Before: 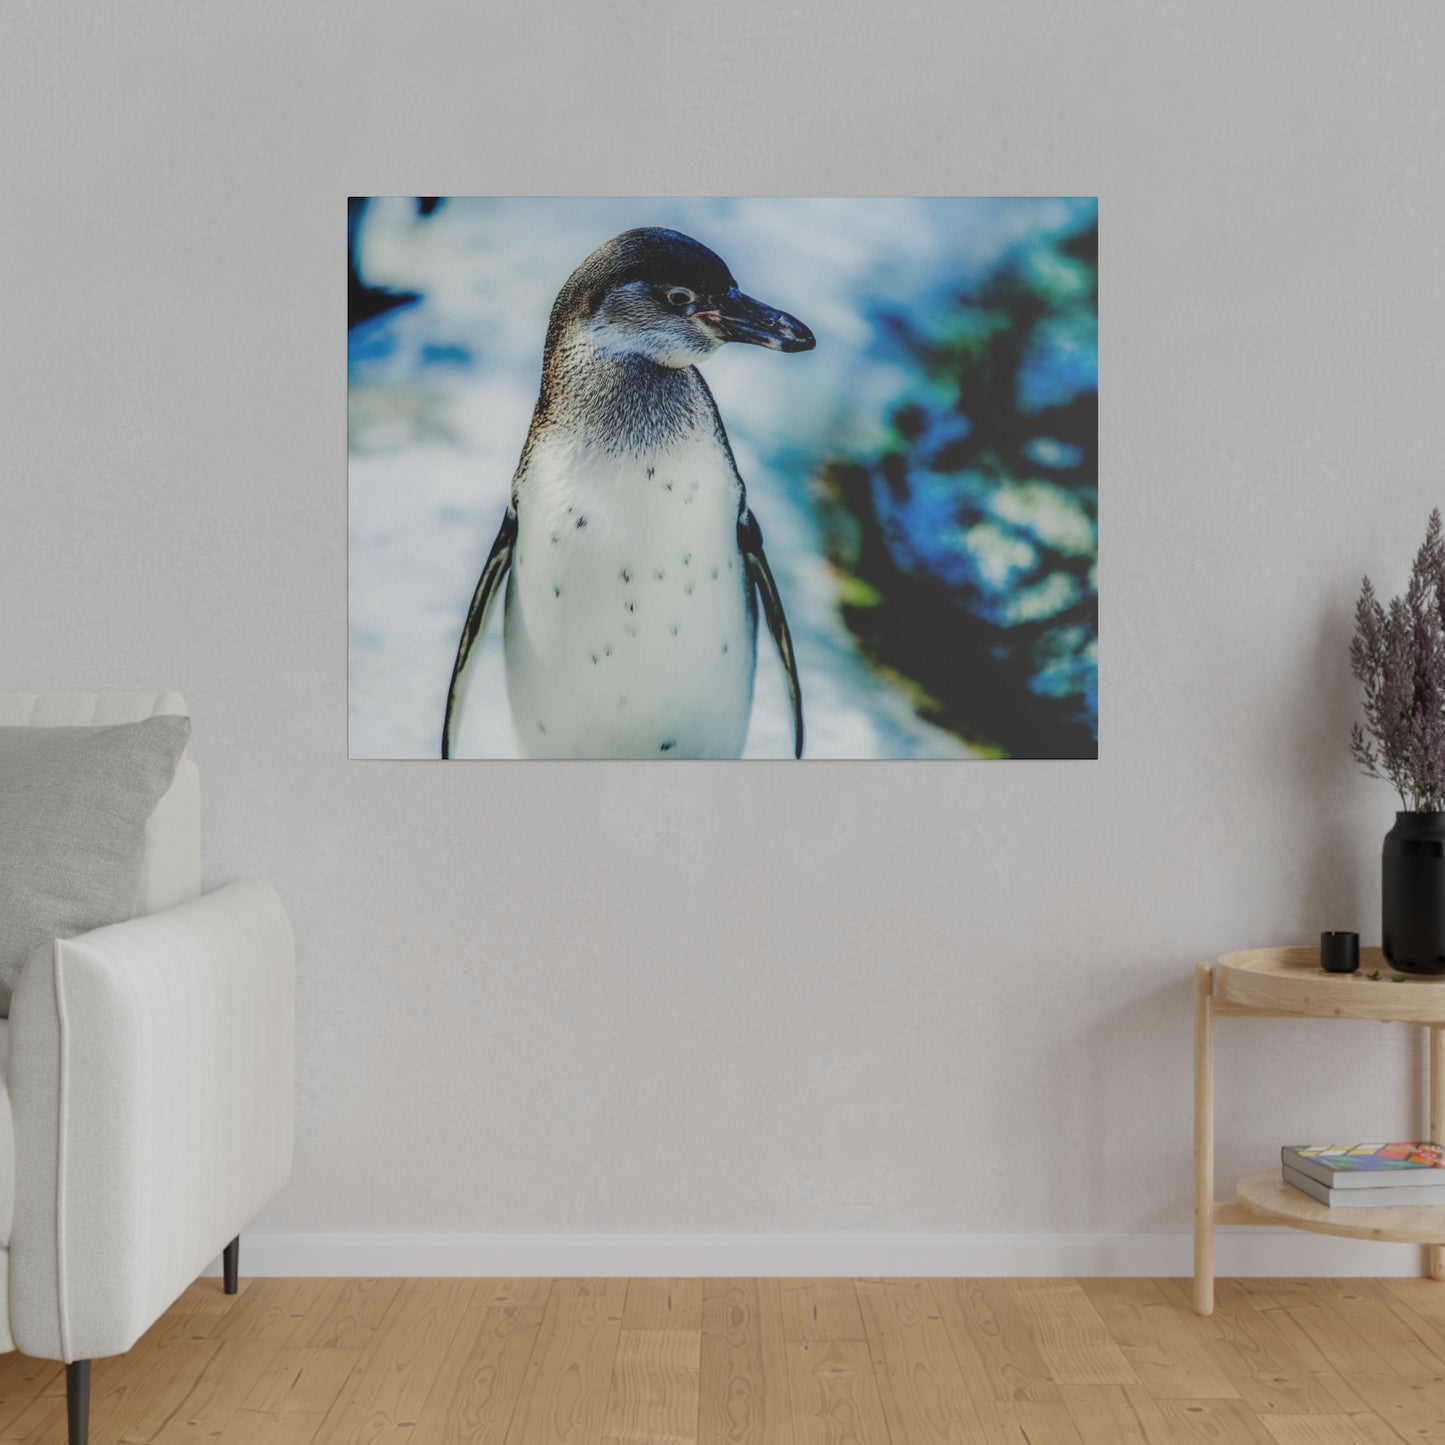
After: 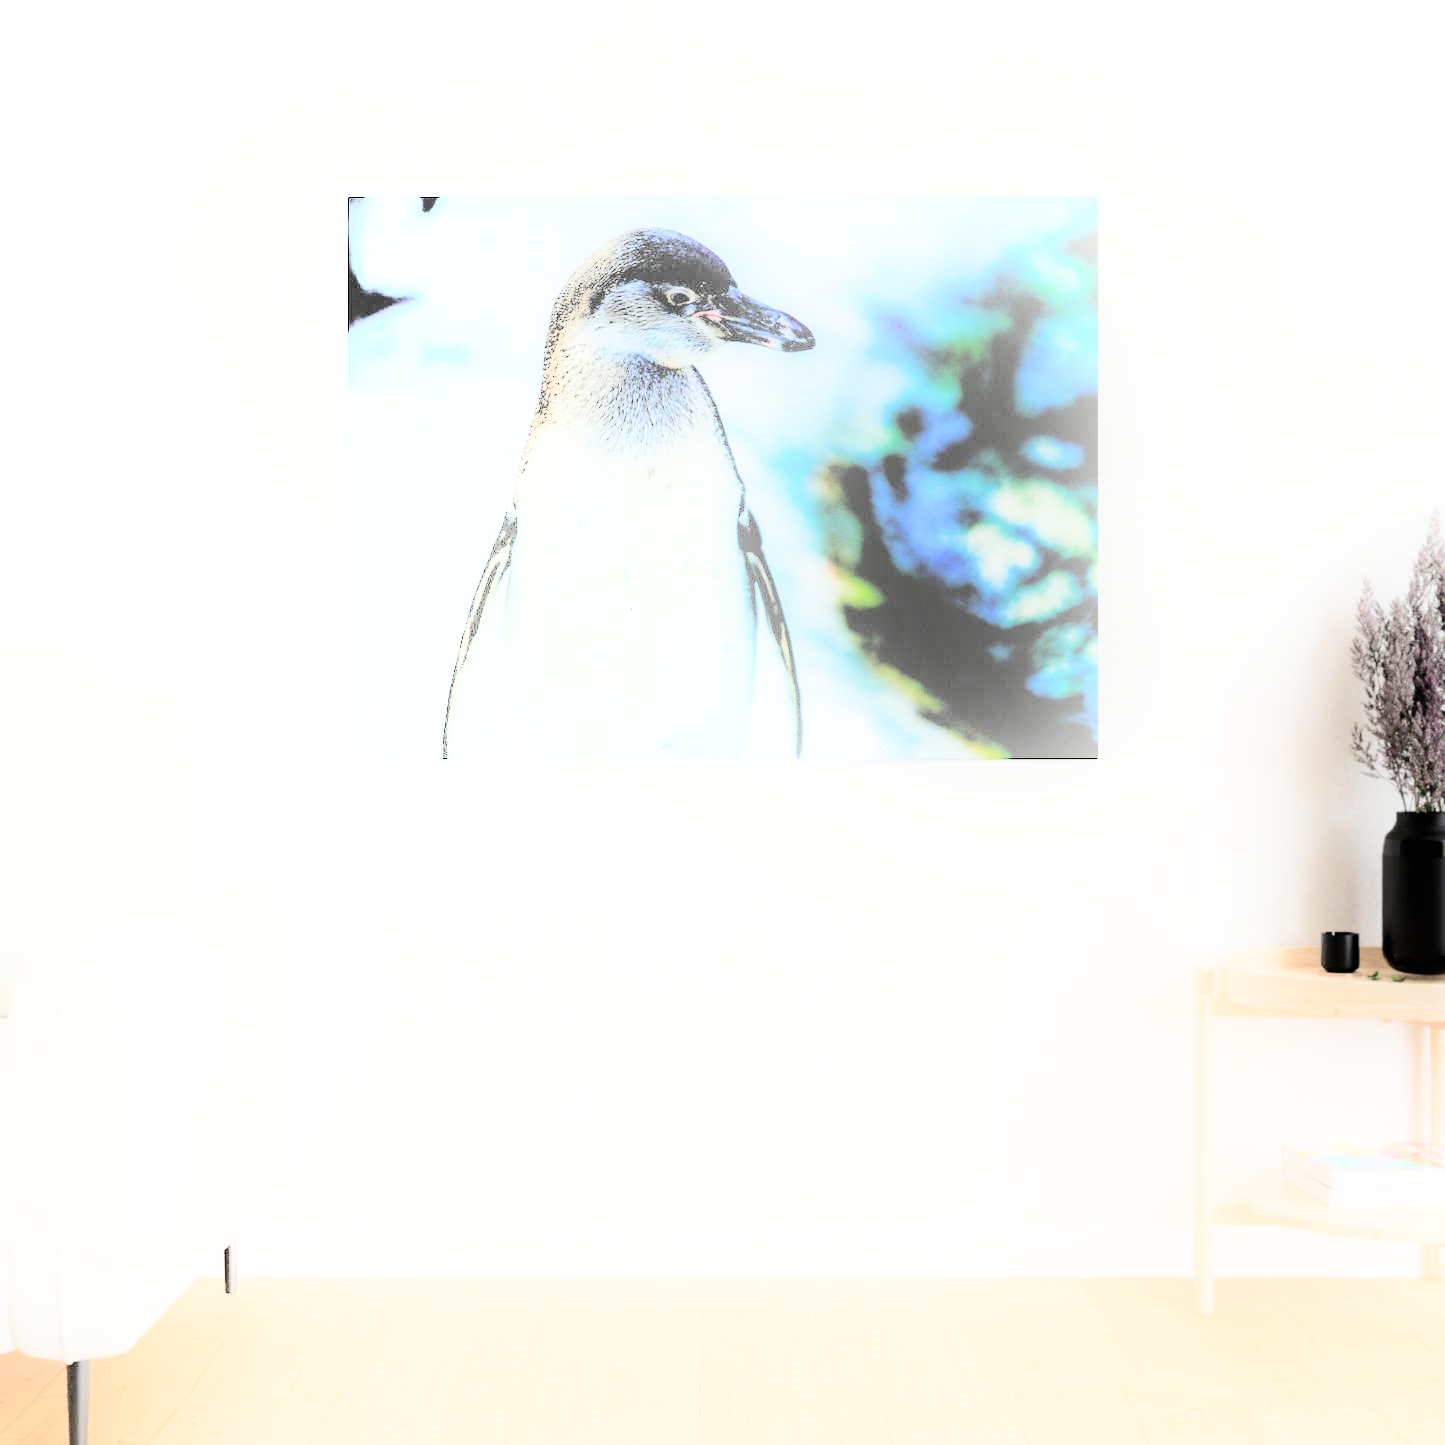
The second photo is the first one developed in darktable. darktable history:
exposure: black level correction 0, exposure 1.373 EV, compensate highlight preservation false
shadows and highlights: shadows -21.52, highlights 99.62, soften with gaussian
filmic rgb: black relative exposure -5.06 EV, white relative exposure 3.95 EV, hardness 2.9, contrast 1.391, highlights saturation mix -19.49%
